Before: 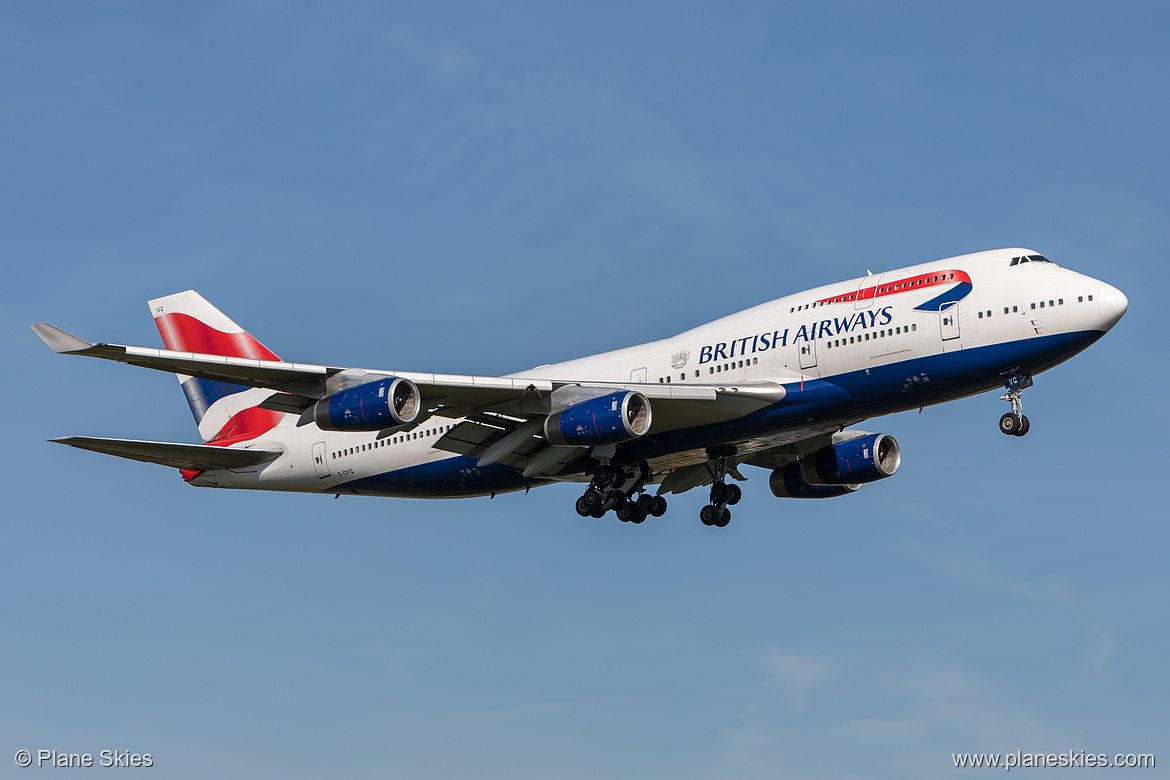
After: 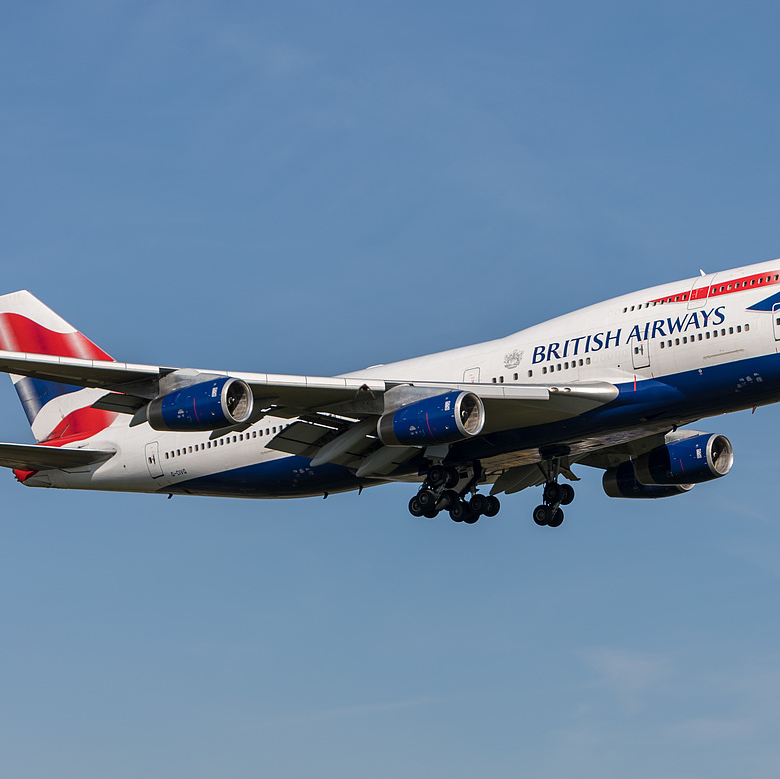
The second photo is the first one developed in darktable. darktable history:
exposure: compensate highlight preservation false
crop and rotate: left 14.345%, right 18.948%
